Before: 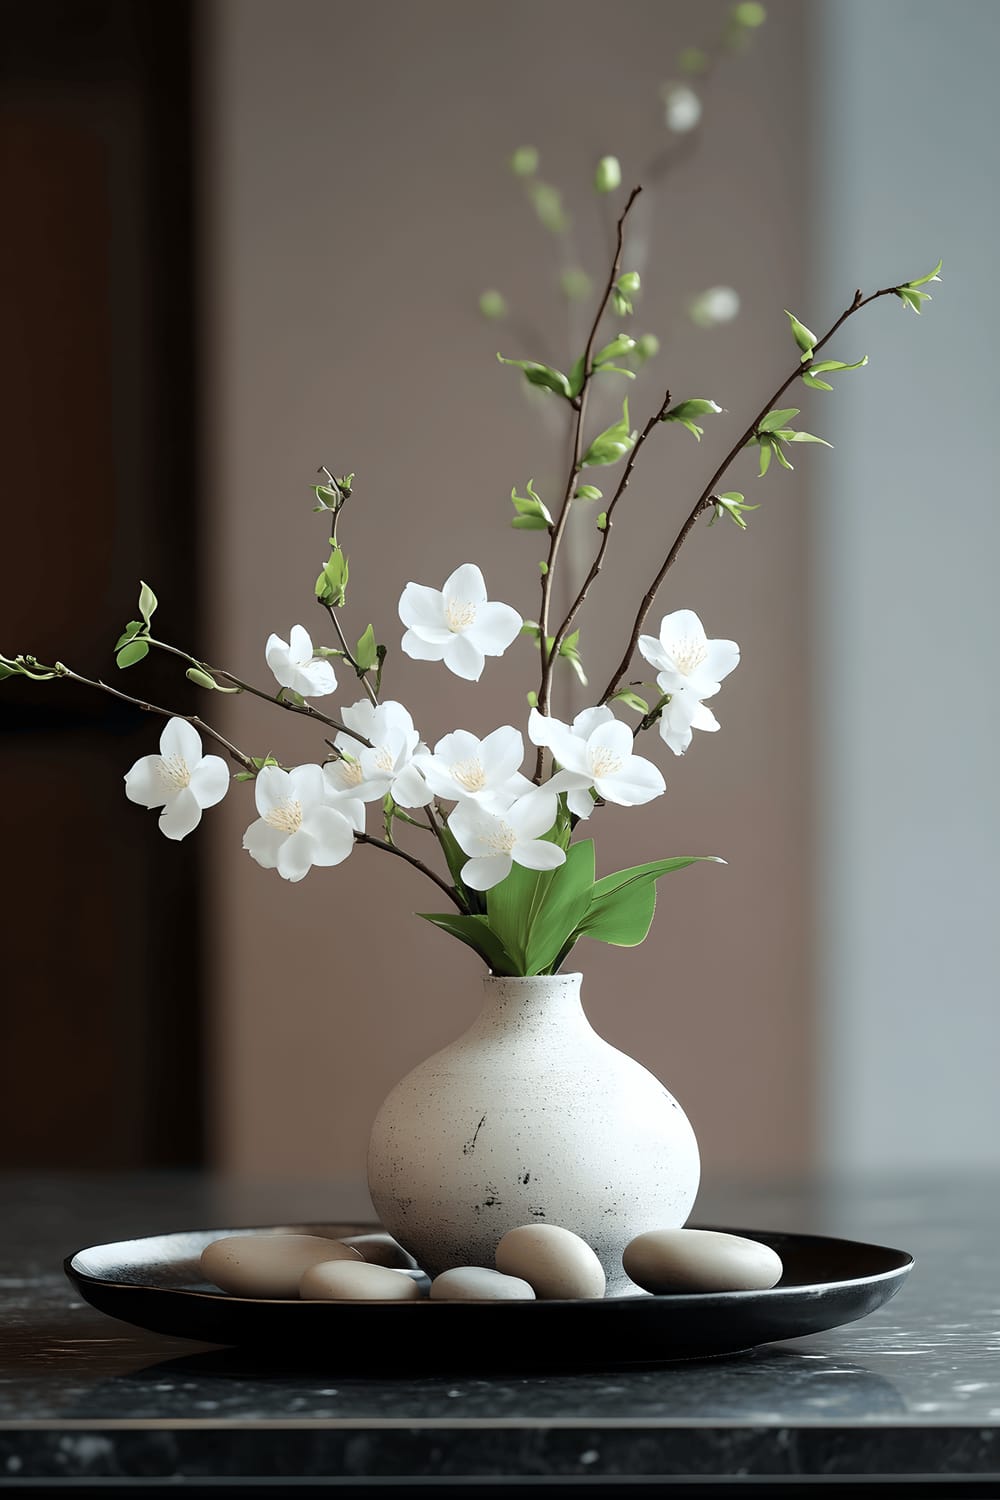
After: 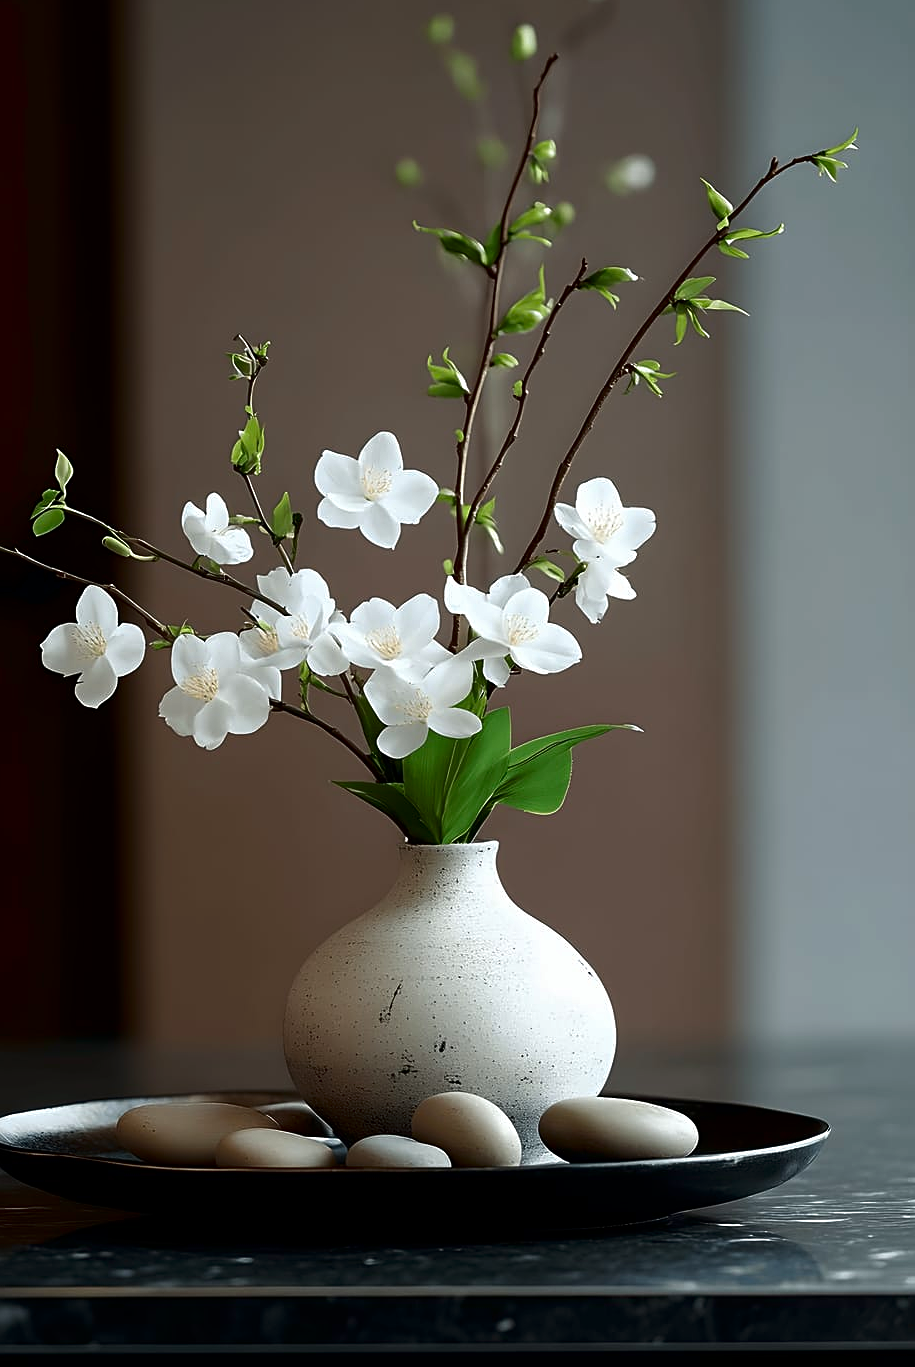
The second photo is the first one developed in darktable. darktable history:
crop and rotate: left 8.443%, top 8.826%
sharpen: on, module defaults
contrast brightness saturation: brightness -0.249, saturation 0.196
